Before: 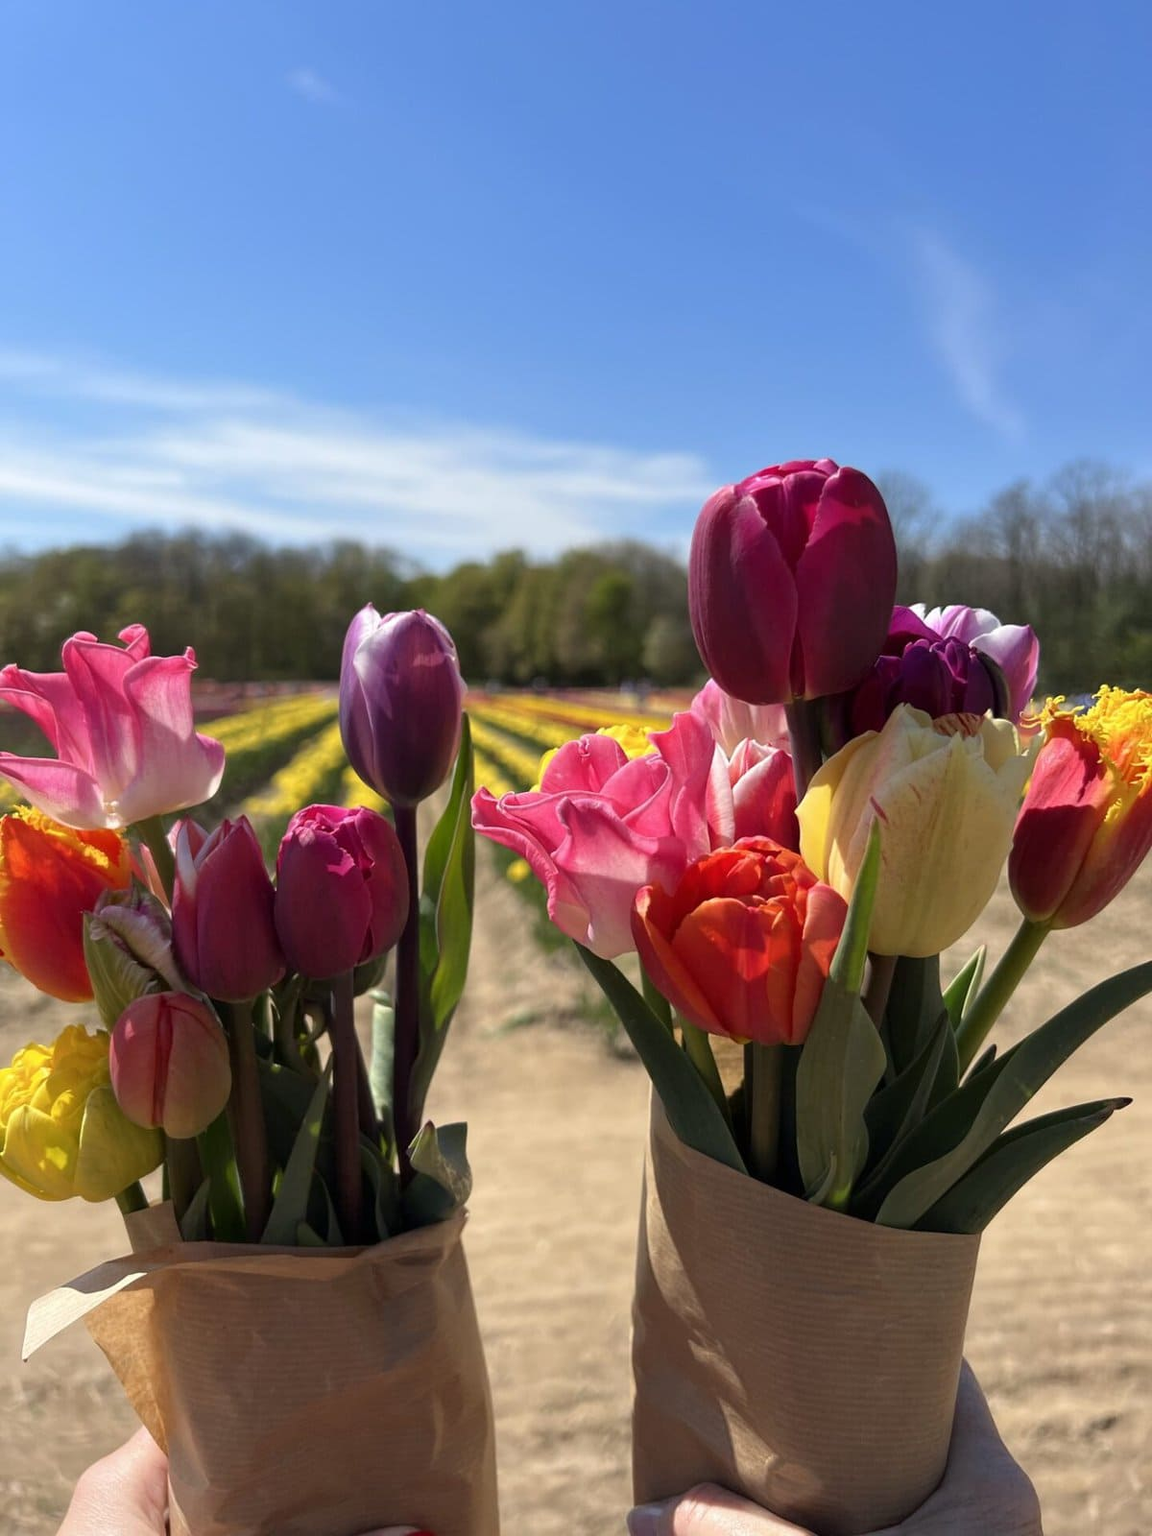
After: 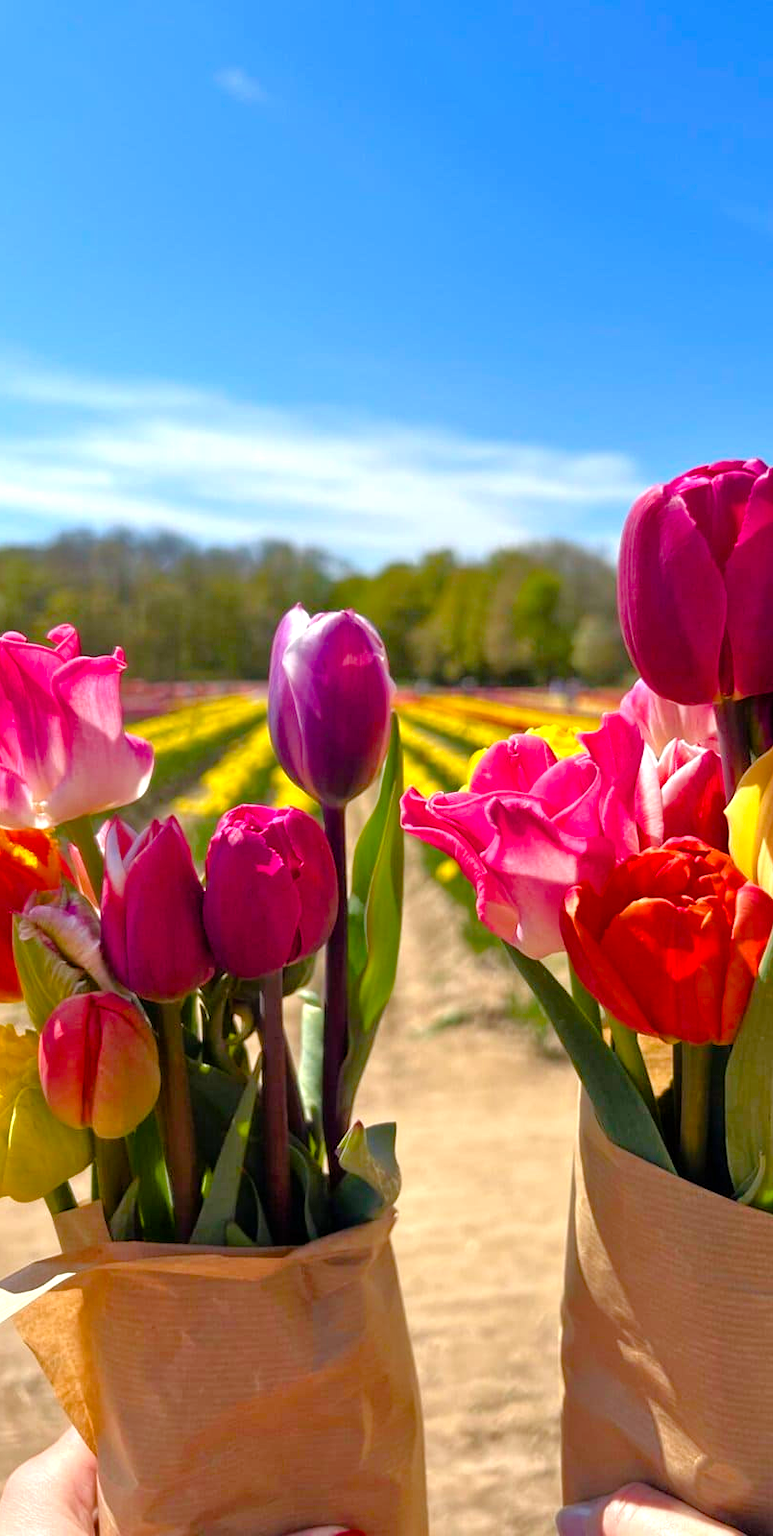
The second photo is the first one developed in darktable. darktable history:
tone equalizer: -7 EV 0.159 EV, -6 EV 0.637 EV, -5 EV 1.18 EV, -4 EV 1.33 EV, -3 EV 1.17 EV, -2 EV 0.6 EV, -1 EV 0.149 EV
color balance rgb: perceptual saturation grading › global saturation 20%, perceptual saturation grading › highlights -25.024%, perceptual saturation grading › shadows 49.719%, perceptual brilliance grading › global brilliance 1.386%, perceptual brilliance grading › highlights 8.324%, perceptual brilliance grading › shadows -3.538%, global vibrance 20%
crop and rotate: left 6.174%, right 26.614%
